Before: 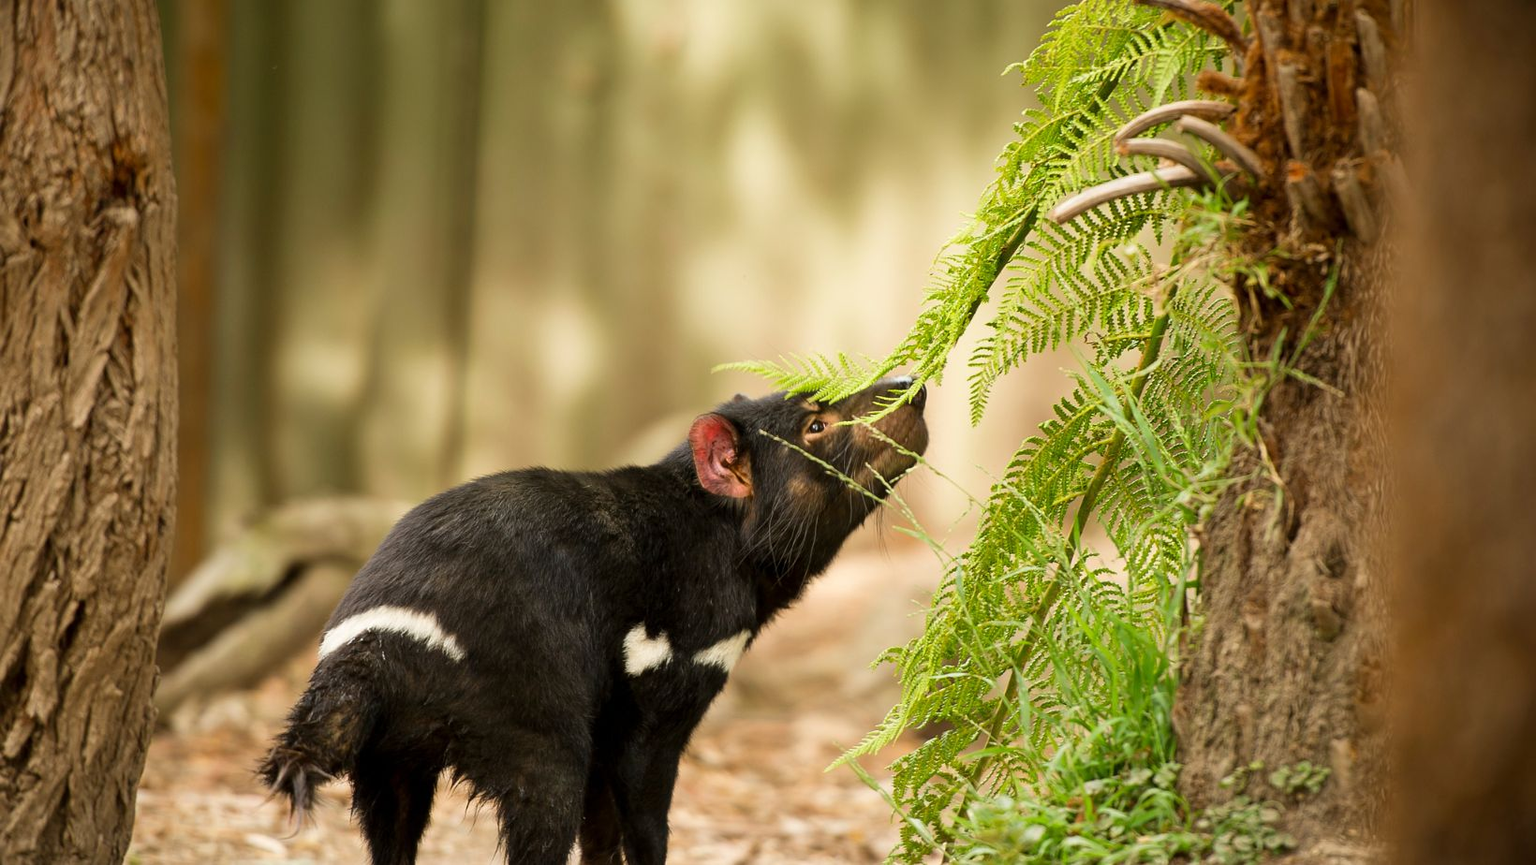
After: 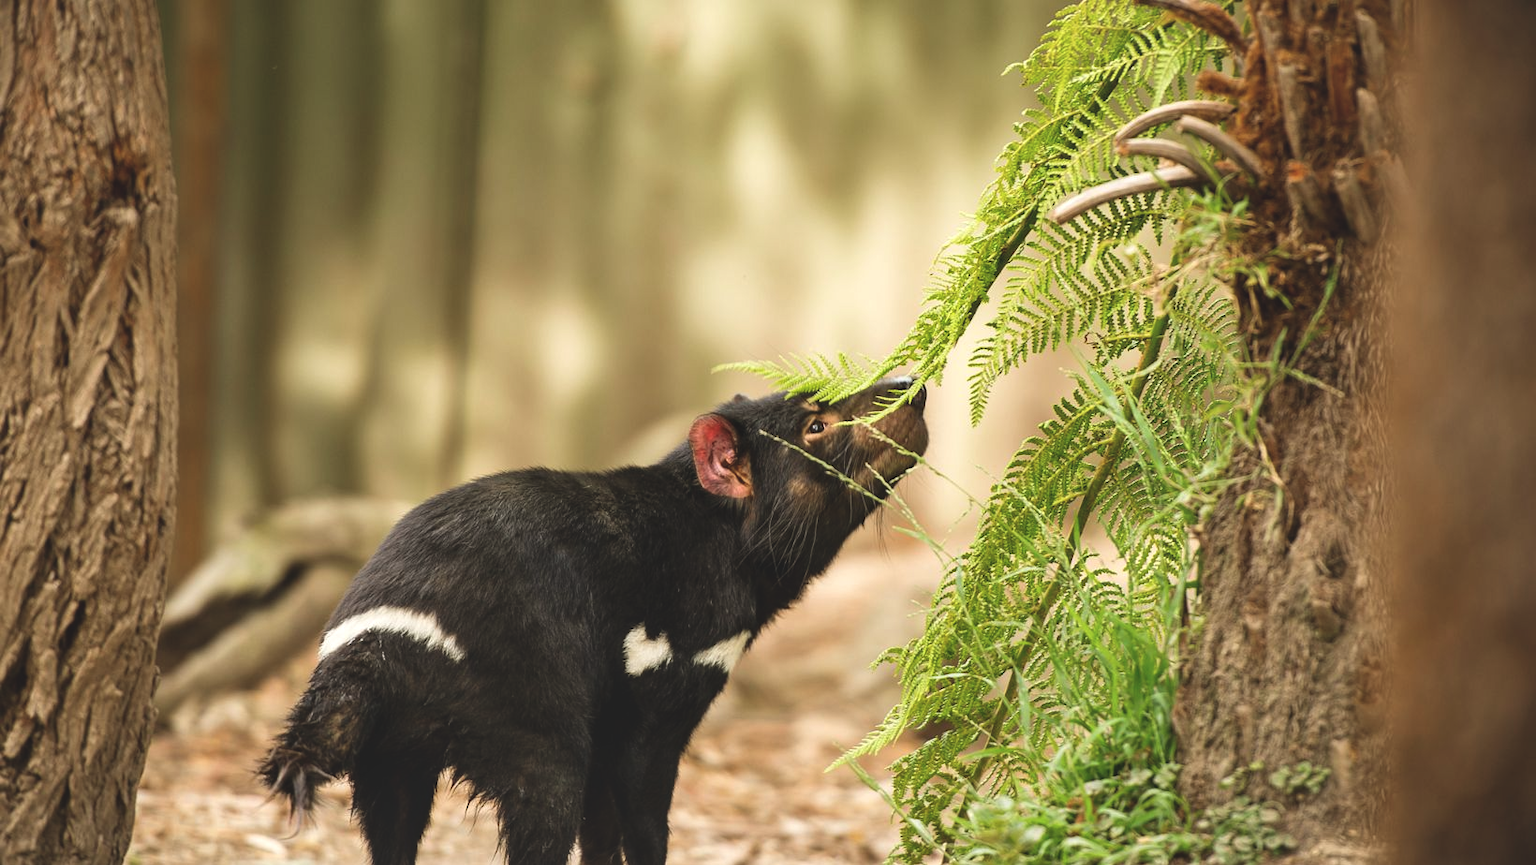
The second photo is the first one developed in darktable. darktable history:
exposure: black level correction -0.022, exposure -0.036 EV, compensate highlight preservation false
local contrast: highlights 27%, shadows 73%, midtone range 0.748
